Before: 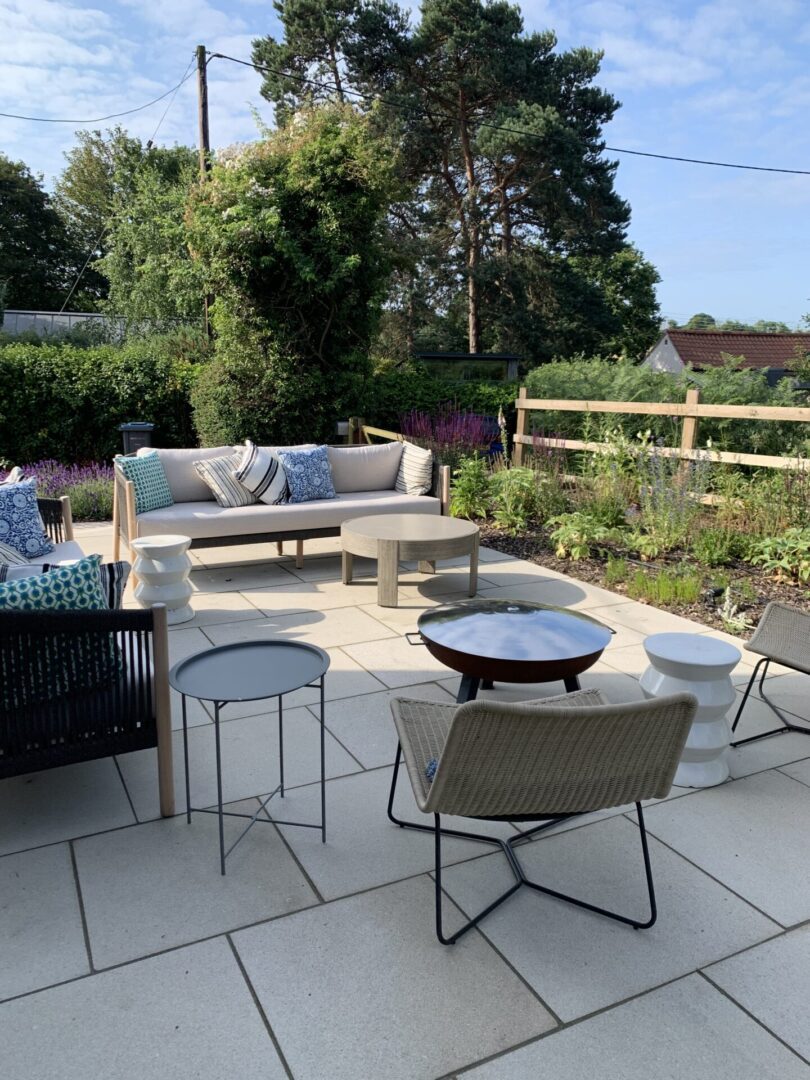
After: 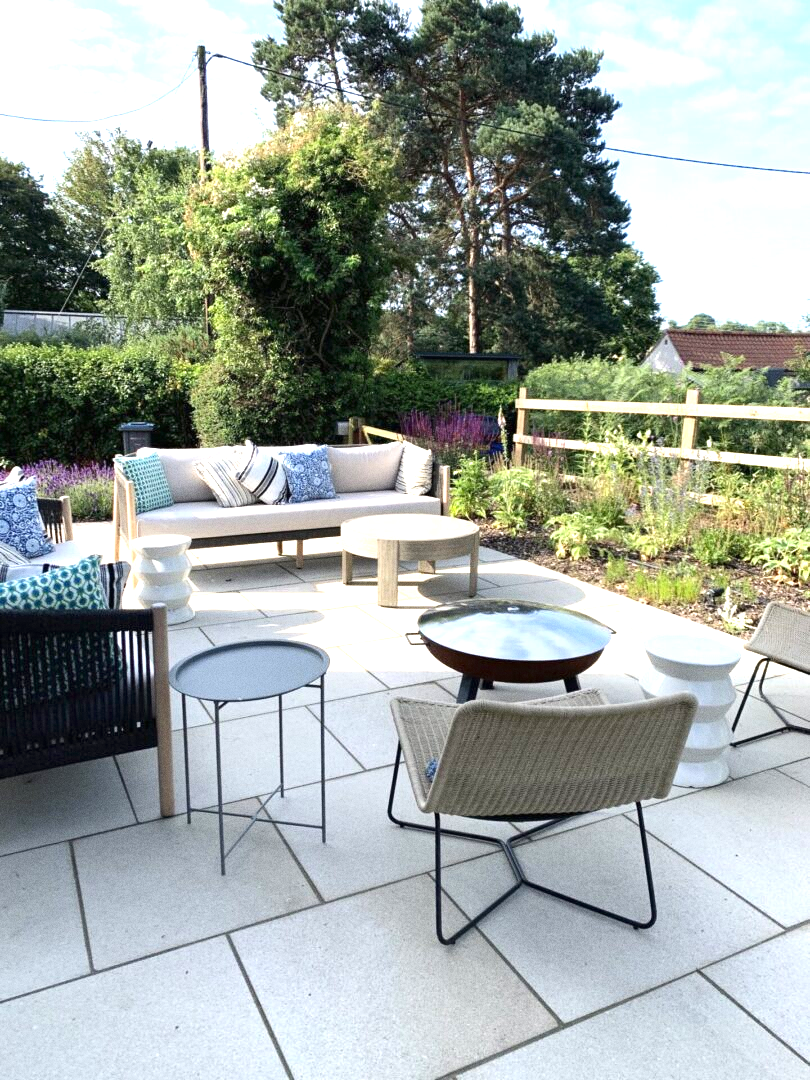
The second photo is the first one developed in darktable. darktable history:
grain: coarseness 0.09 ISO
exposure: black level correction 0, exposure 1.2 EV, compensate exposure bias true, compensate highlight preservation false
